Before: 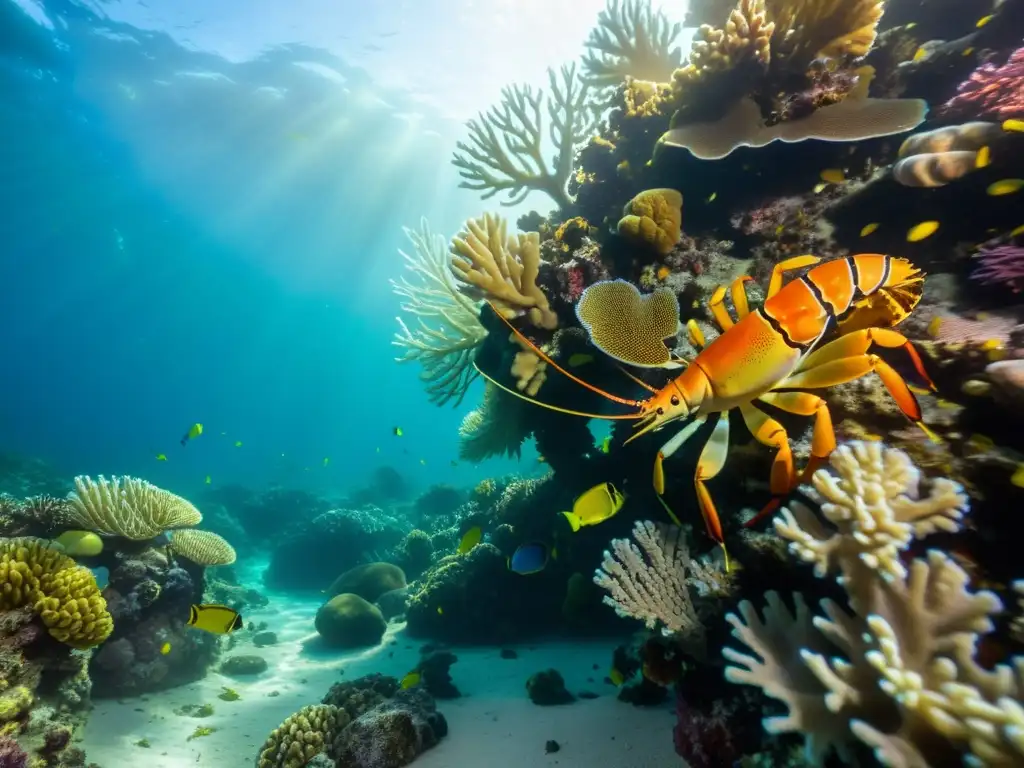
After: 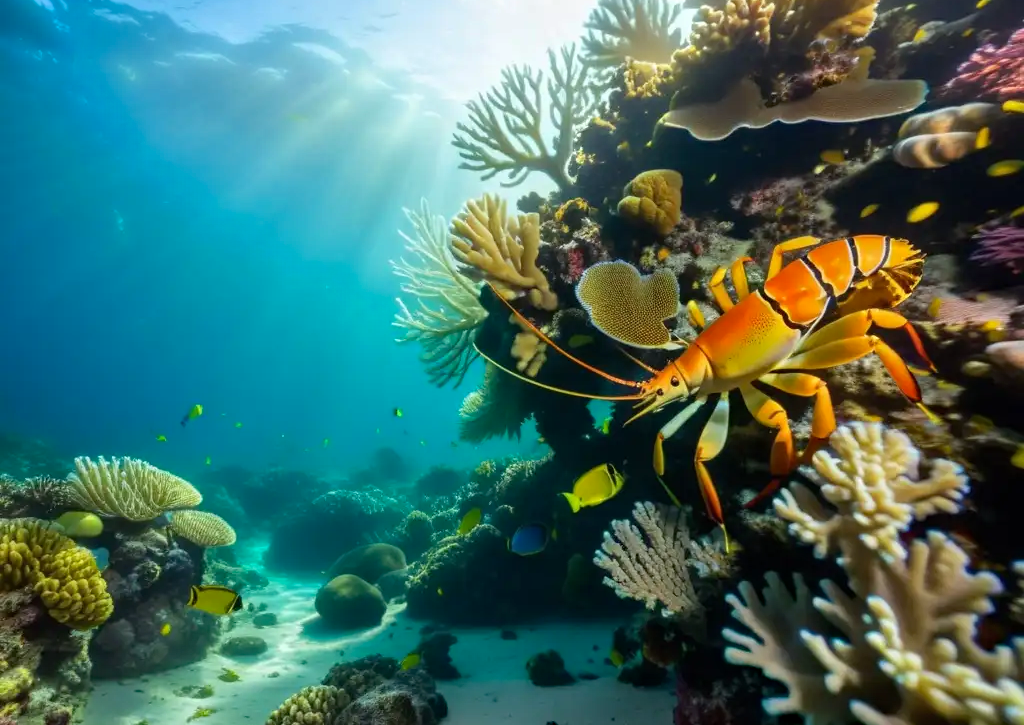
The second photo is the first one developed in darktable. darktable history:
crop and rotate: top 2.481%, bottom 3.087%
haze removal: adaptive false
